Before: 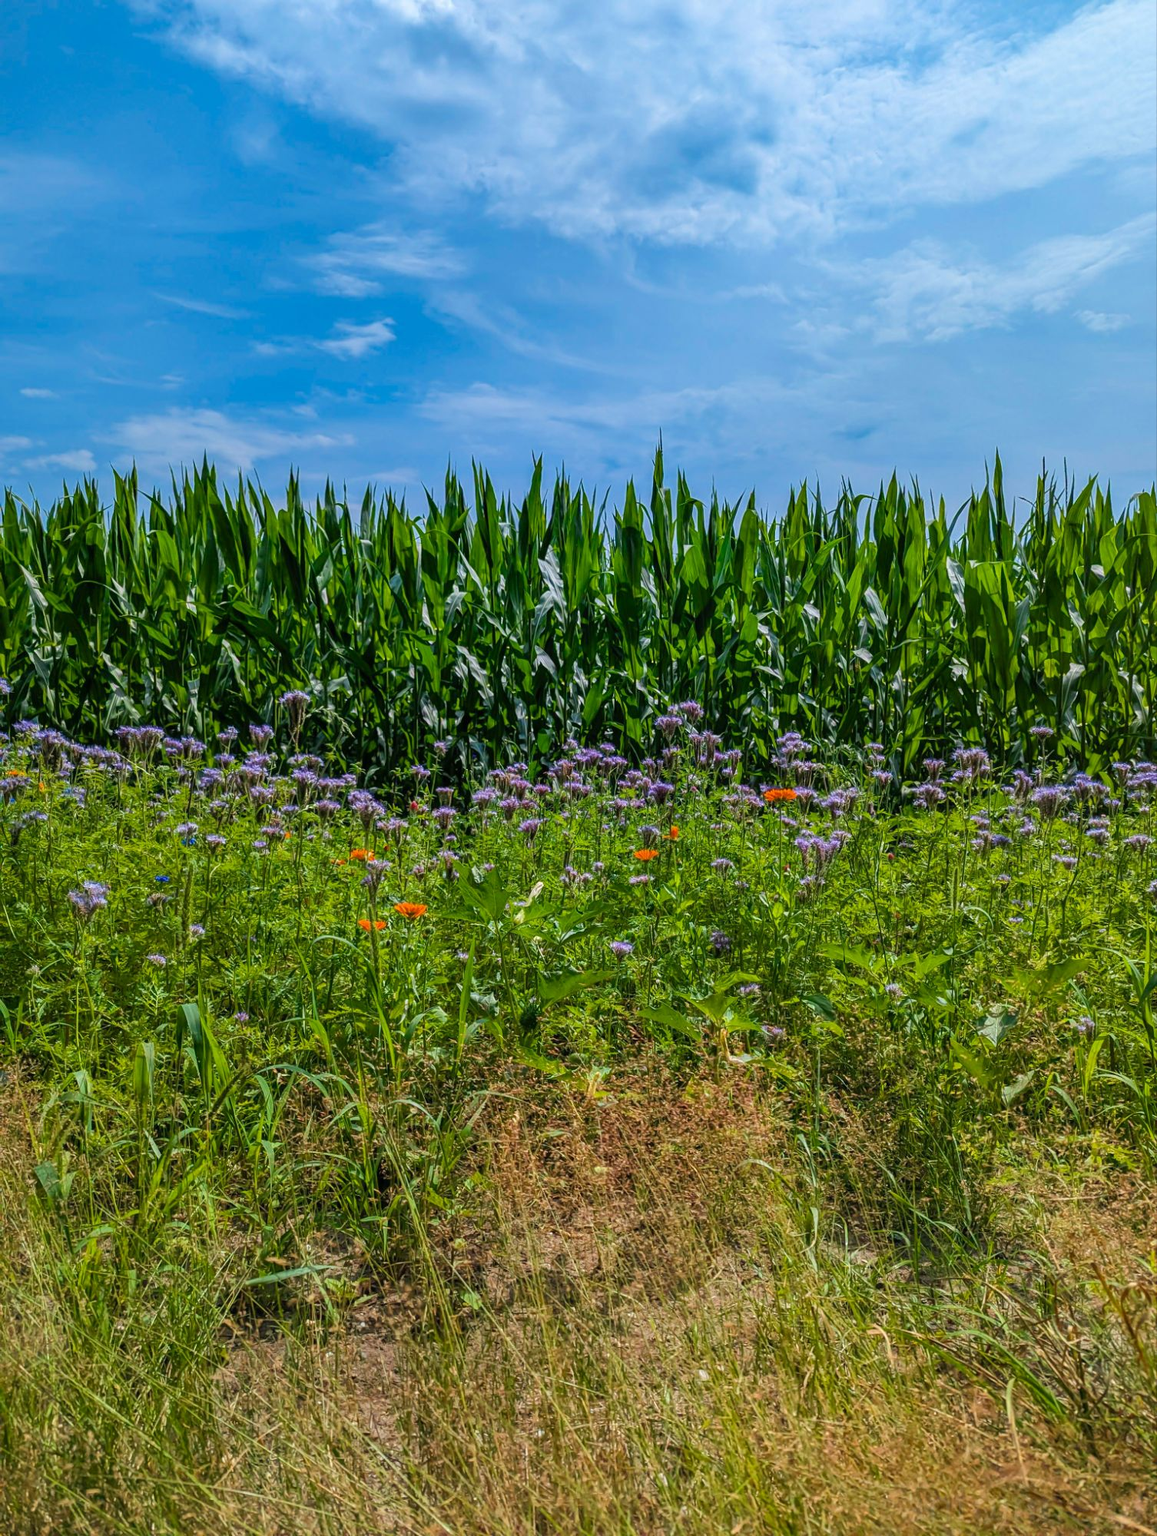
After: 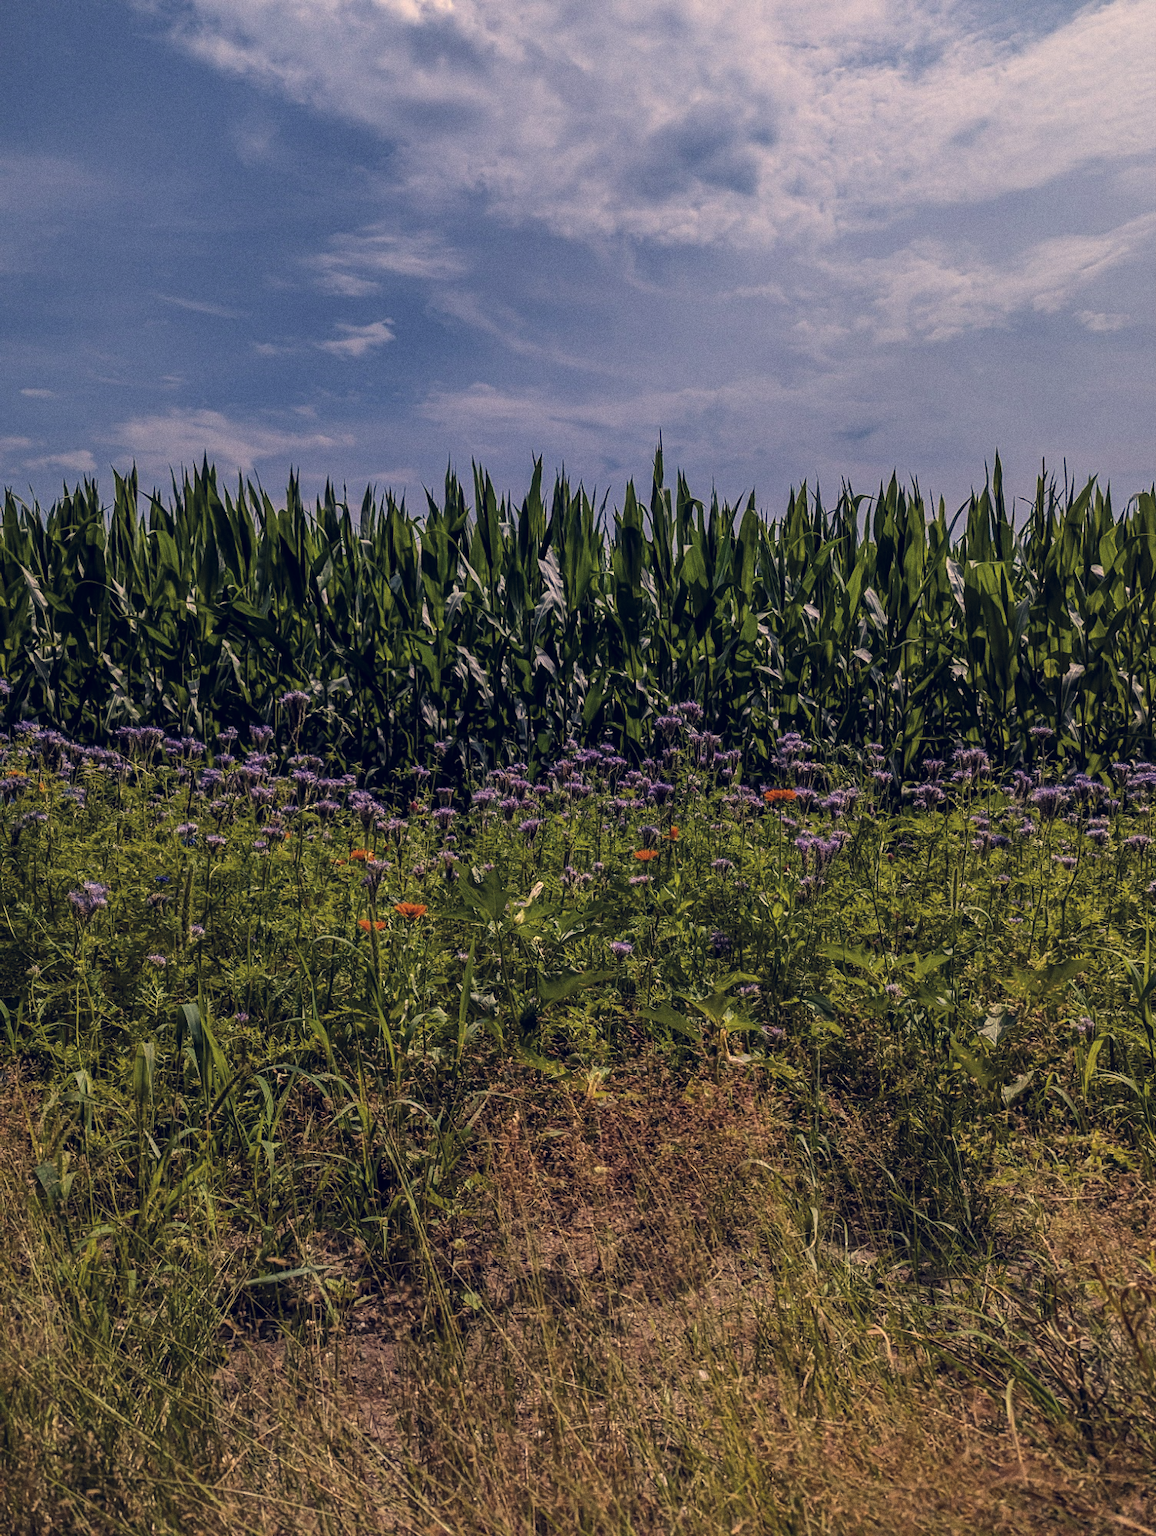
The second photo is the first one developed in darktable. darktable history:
color correction: highlights a* 19.59, highlights b* 27.49, shadows a* 3.46, shadows b* -17.28, saturation 0.73
tone curve: curves: ch0 [(0, 0) (0.153, 0.06) (1, 1)], color space Lab, linked channels, preserve colors none
grain: coarseness 0.09 ISO
base curve: curves: ch0 [(0, 0) (0.74, 0.67) (1, 1)]
